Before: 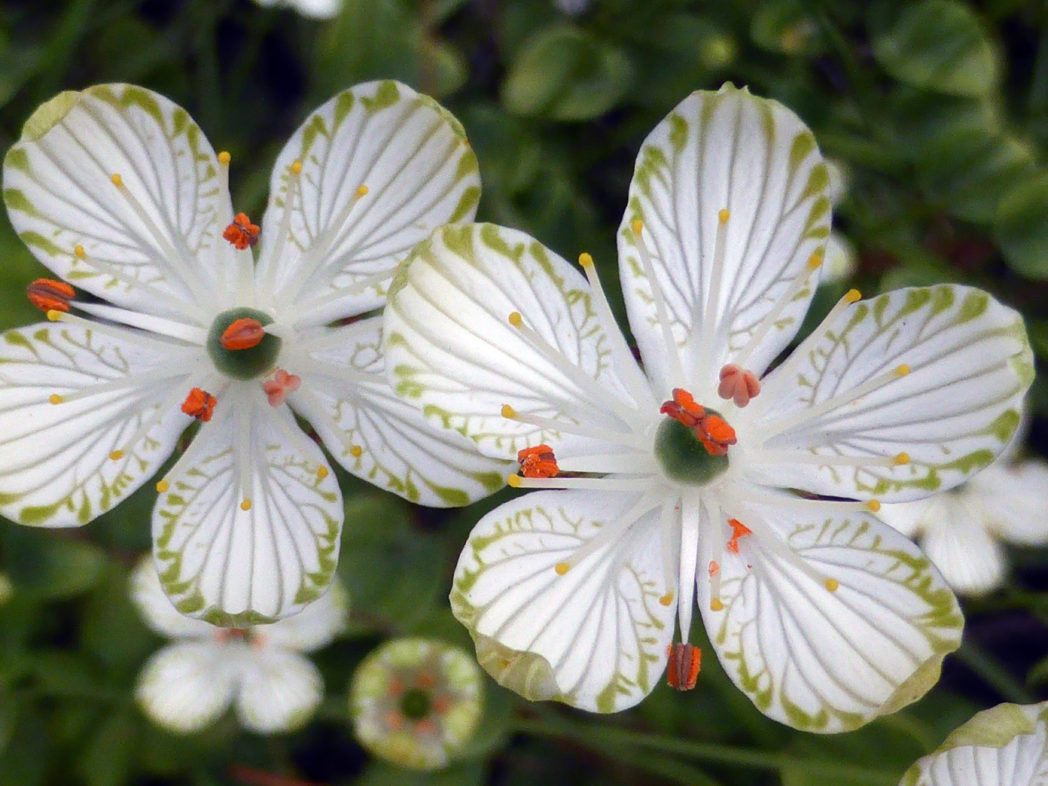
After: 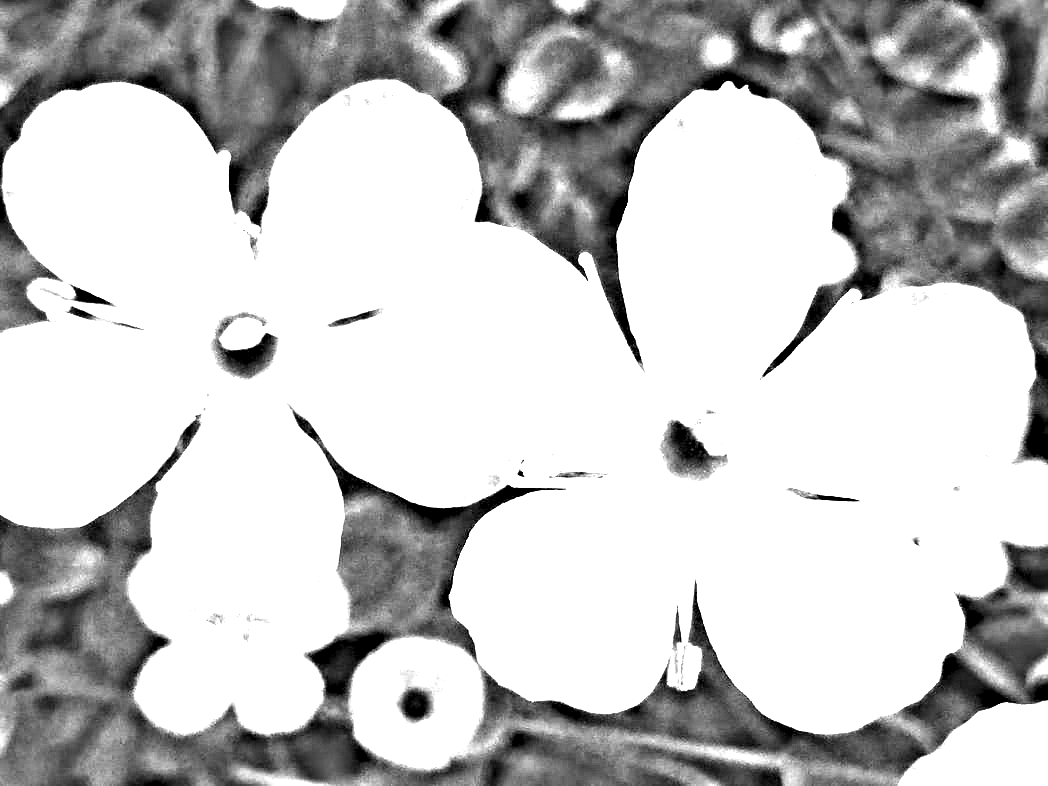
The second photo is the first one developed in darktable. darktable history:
exposure: exposure 1.5 EV, compensate highlight preservation false
white balance: red 3.316, blue 0.783
color correction: saturation 0.2
highpass: on, module defaults | blend: blend mode overlay, opacity 50%; mask: uniform (no mask)
